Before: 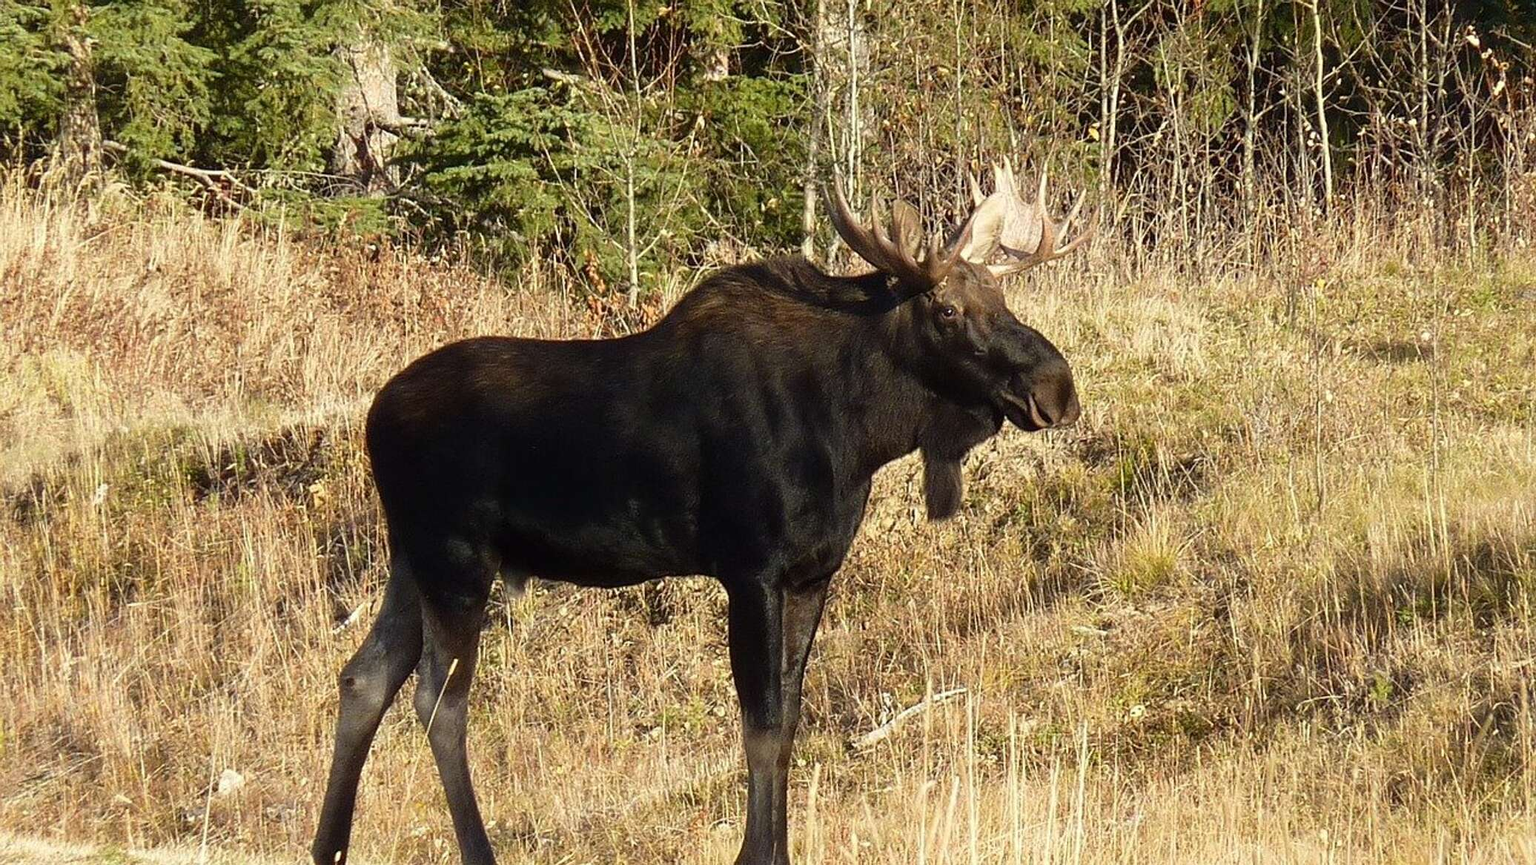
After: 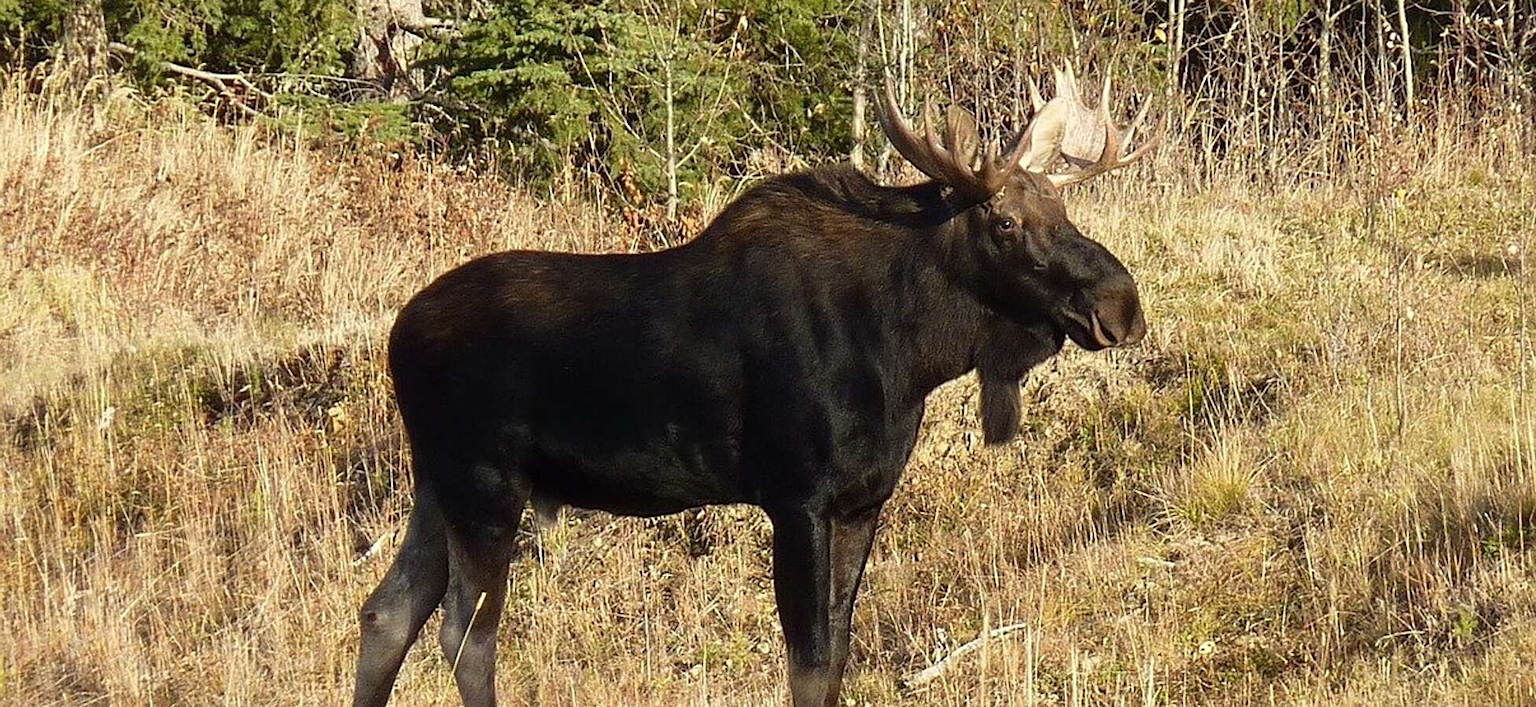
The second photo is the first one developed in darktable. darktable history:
sharpen: amount 0.2
crop and rotate: angle 0.03°, top 11.643%, right 5.651%, bottom 11.189%
